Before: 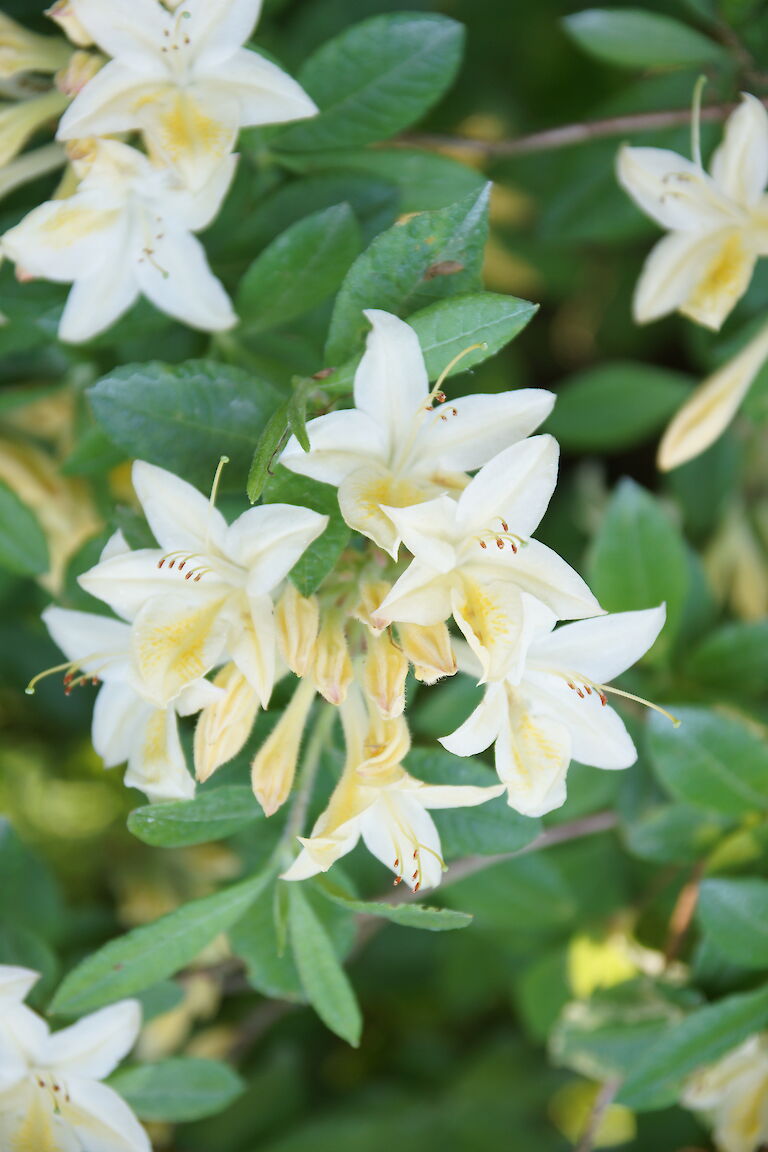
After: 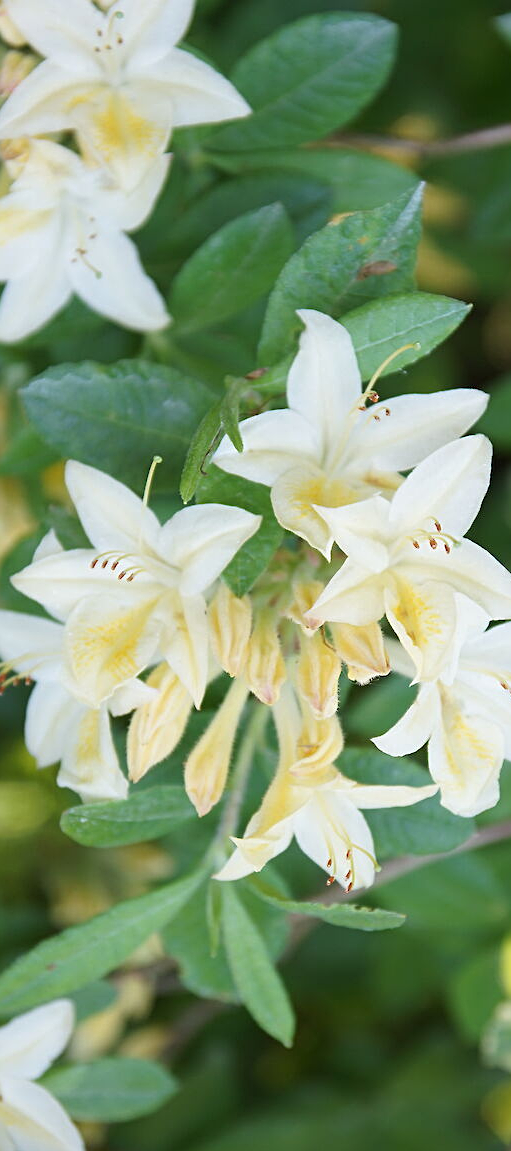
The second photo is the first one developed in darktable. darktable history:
sharpen: radius 2.167, amount 0.381, threshold 0
crop and rotate: left 8.786%, right 24.548%
